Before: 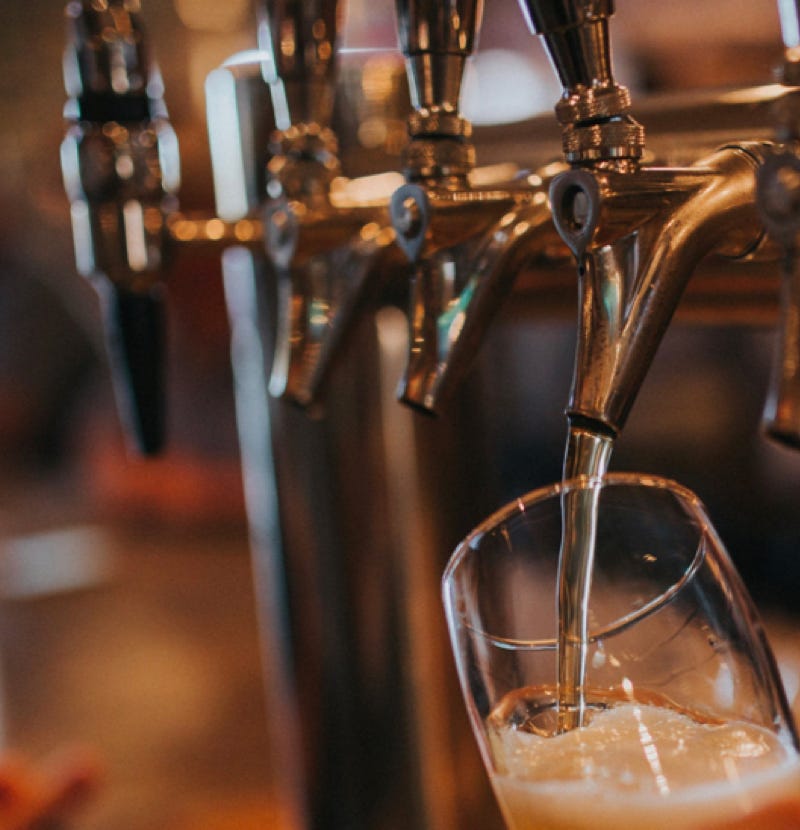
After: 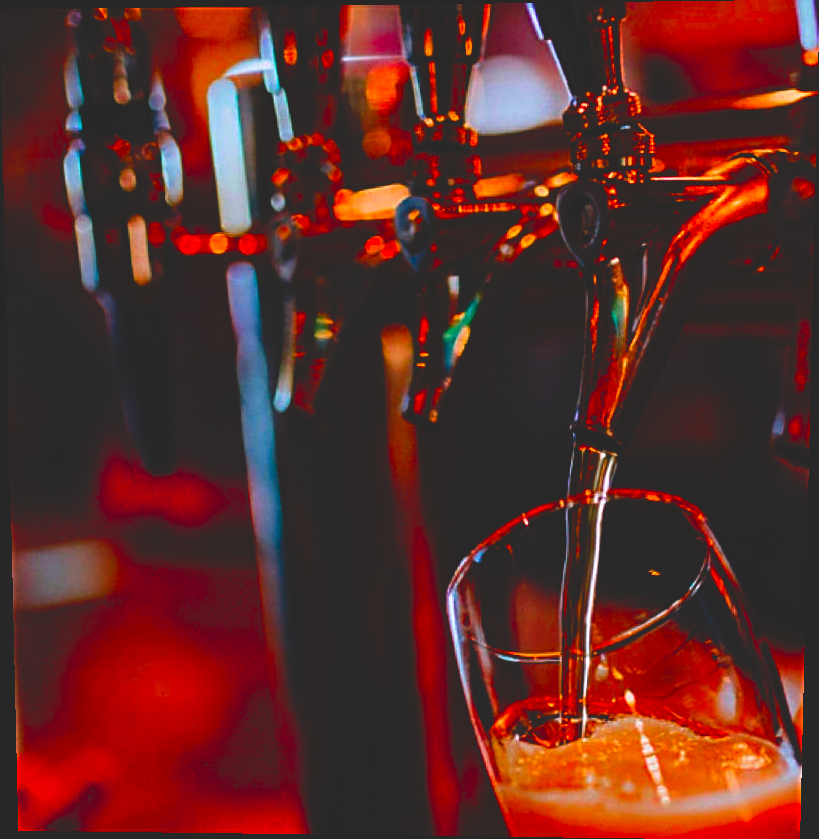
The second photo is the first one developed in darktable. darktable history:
base curve: curves: ch0 [(0, 0.02) (0.083, 0.036) (1, 1)], preserve colors none
sharpen: radius 2.817, amount 0.715
color correction: highlights a* 1.59, highlights b* -1.7, saturation 2.48
rotate and perspective: lens shift (vertical) 0.048, lens shift (horizontal) -0.024, automatic cropping off
